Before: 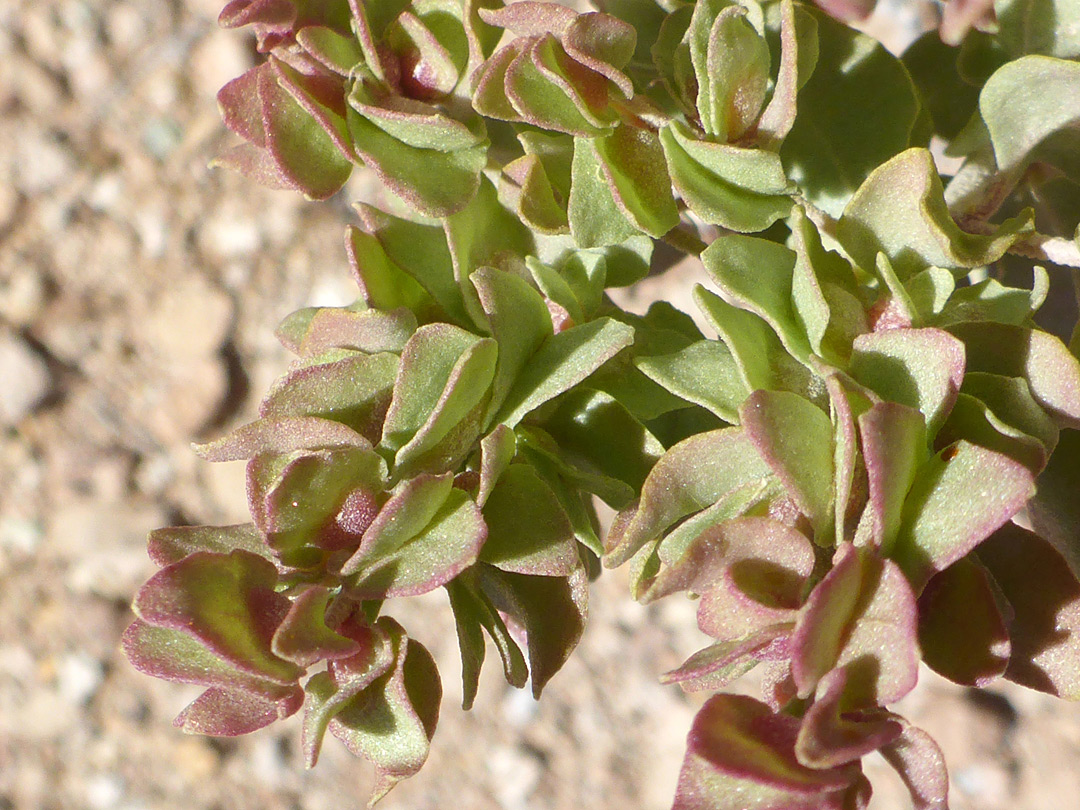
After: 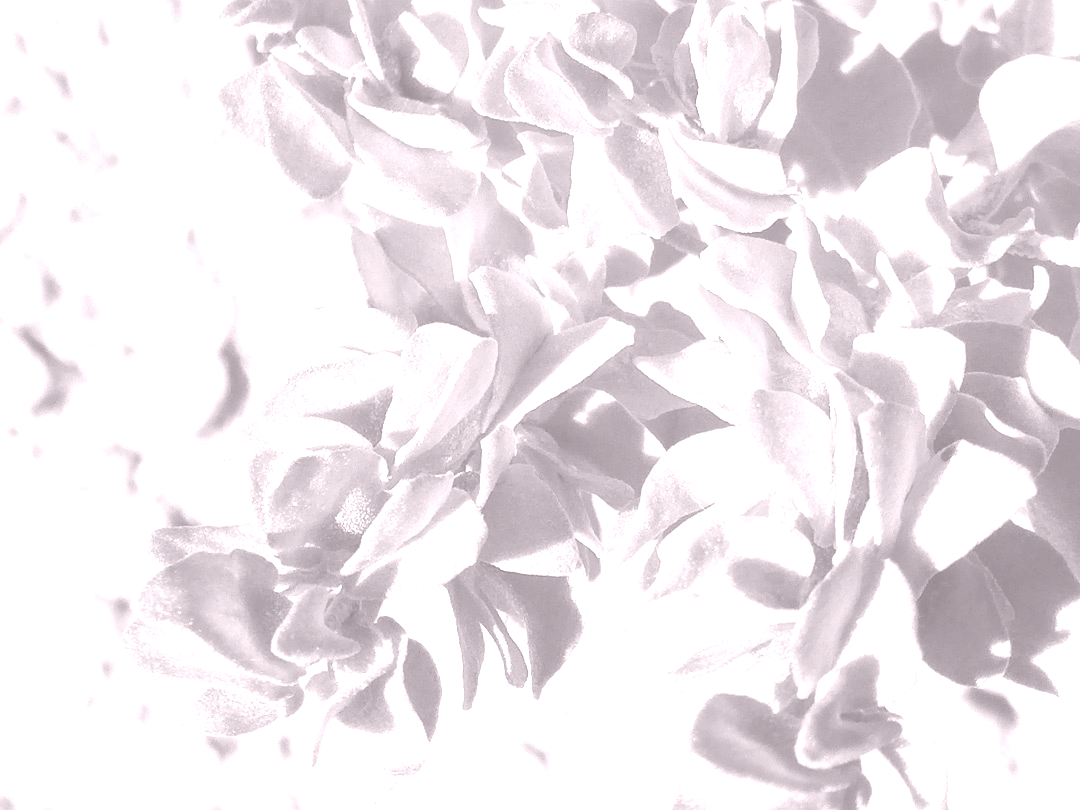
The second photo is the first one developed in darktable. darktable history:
white balance: red 0.967, blue 1.049
color correction: highlights a* 1.39, highlights b* 17.83
colorize: hue 25.2°, saturation 83%, source mix 82%, lightness 79%, version 1
local contrast: mode bilateral grid, contrast 10, coarseness 25, detail 115%, midtone range 0.2
